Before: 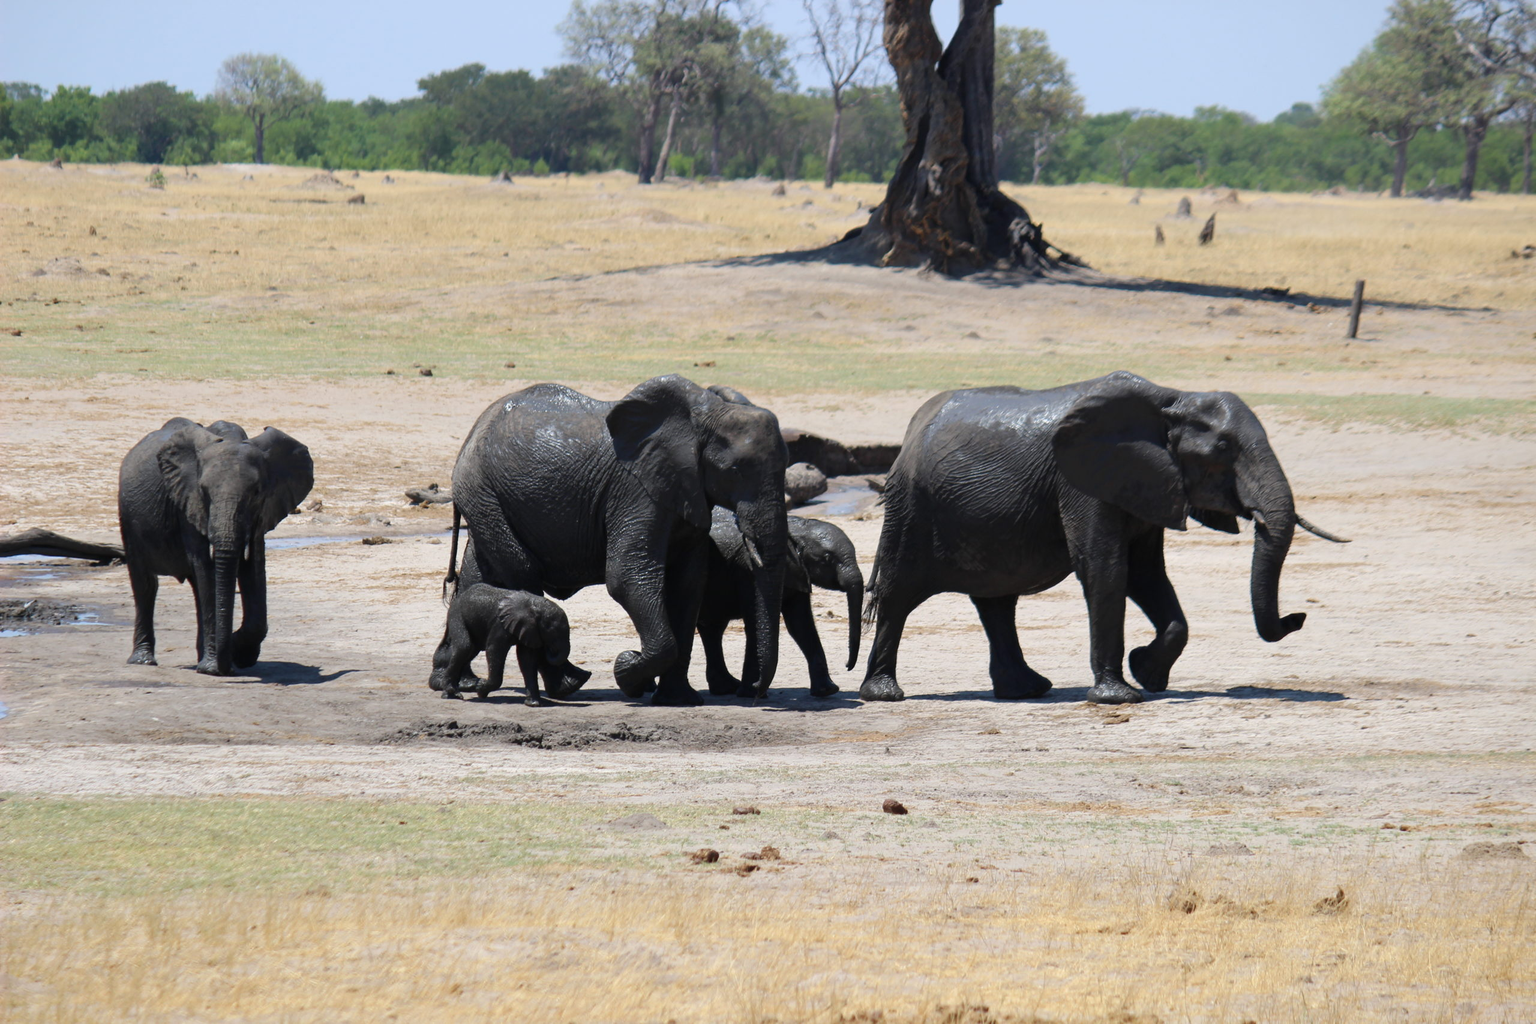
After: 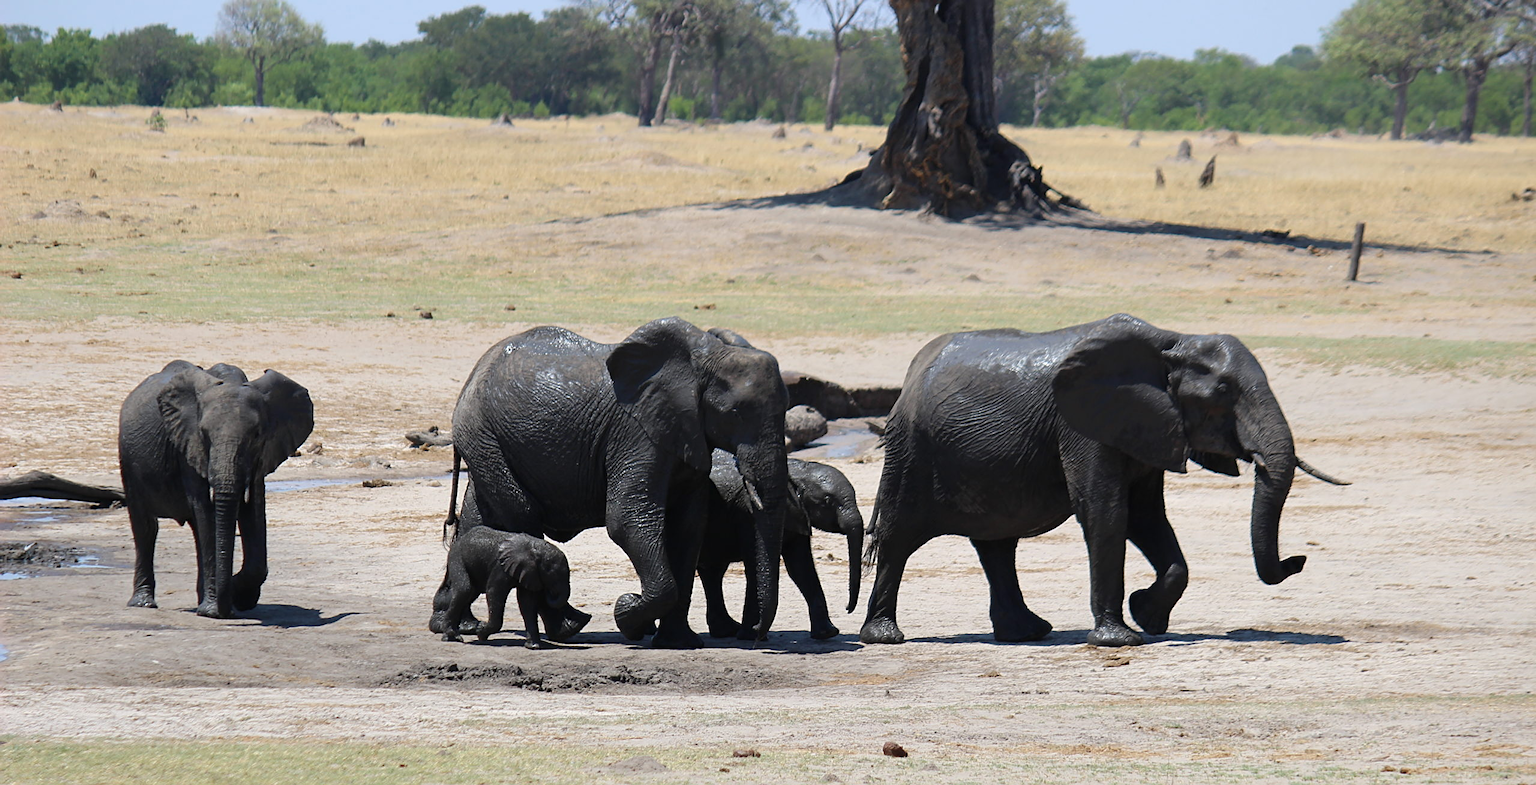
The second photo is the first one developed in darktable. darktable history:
crop: top 5.667%, bottom 17.637%
sharpen: on, module defaults
